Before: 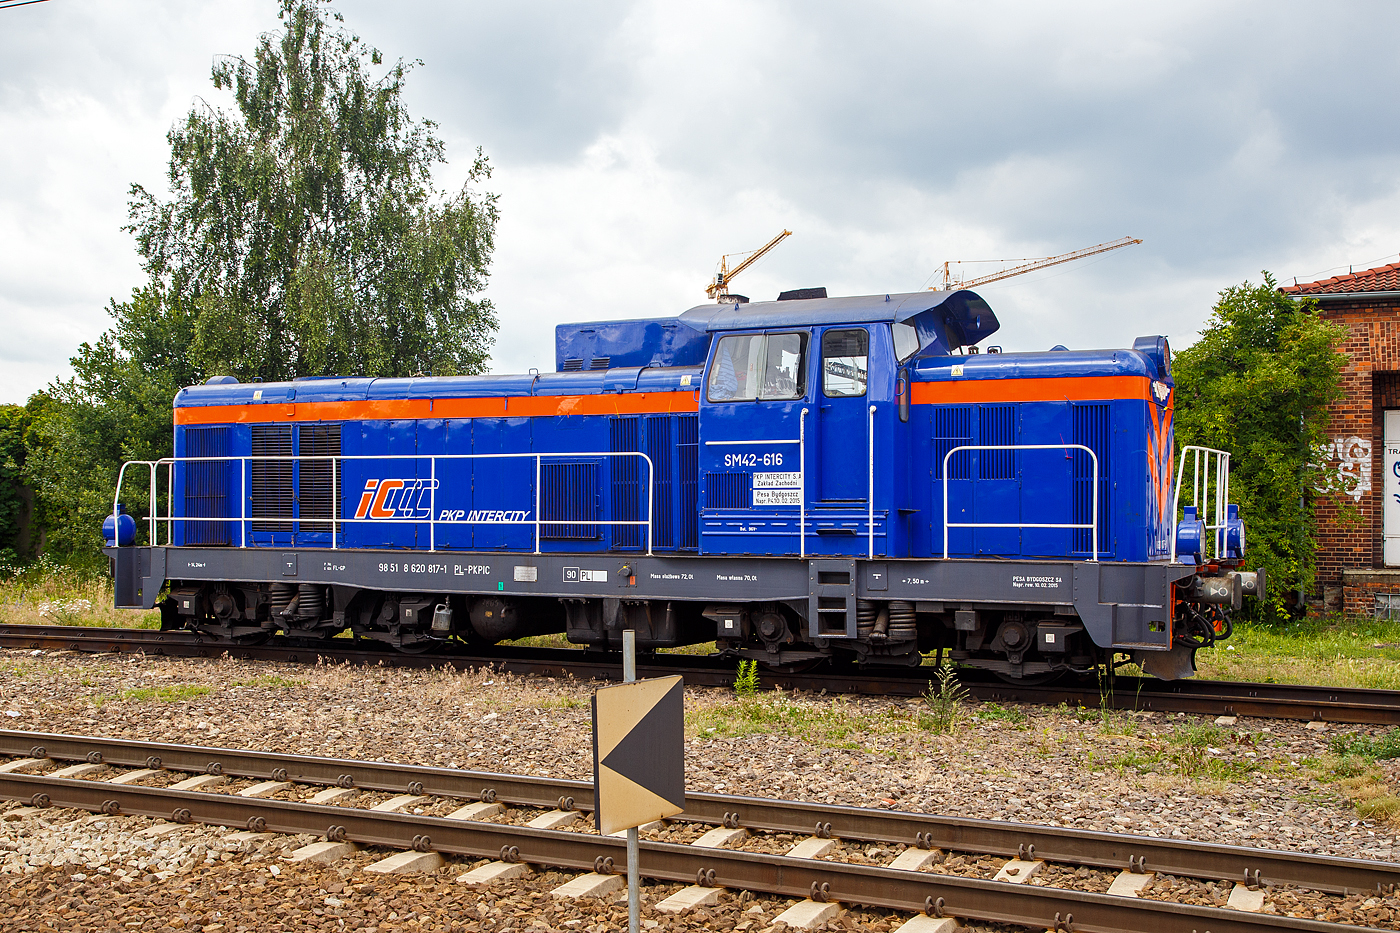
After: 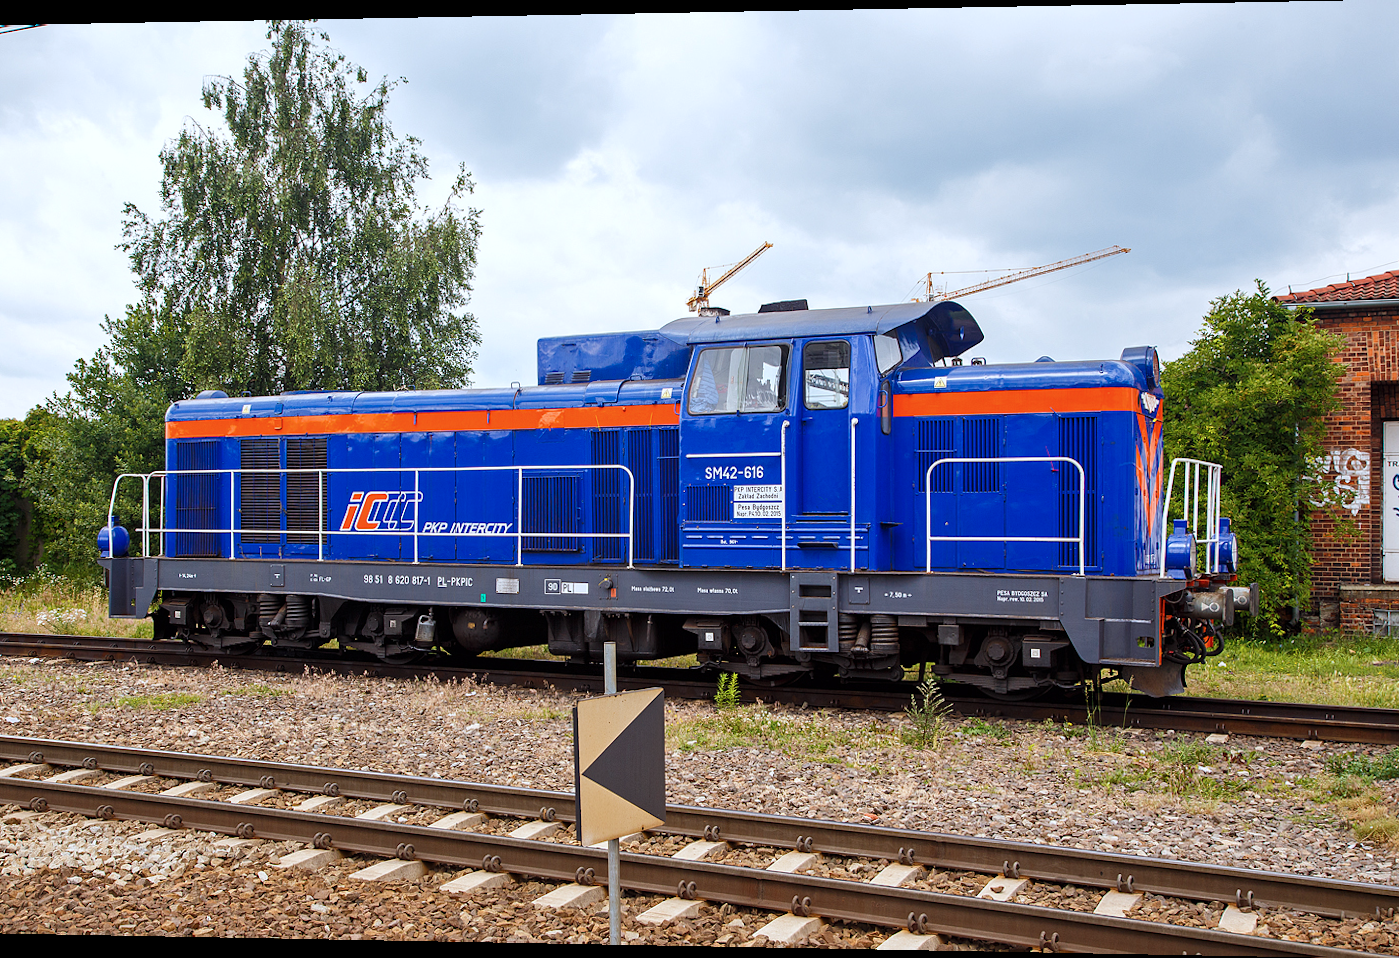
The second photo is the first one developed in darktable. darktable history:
color correction: highlights a* -0.772, highlights b* -8.92
rotate and perspective: lens shift (horizontal) -0.055, automatic cropping off
